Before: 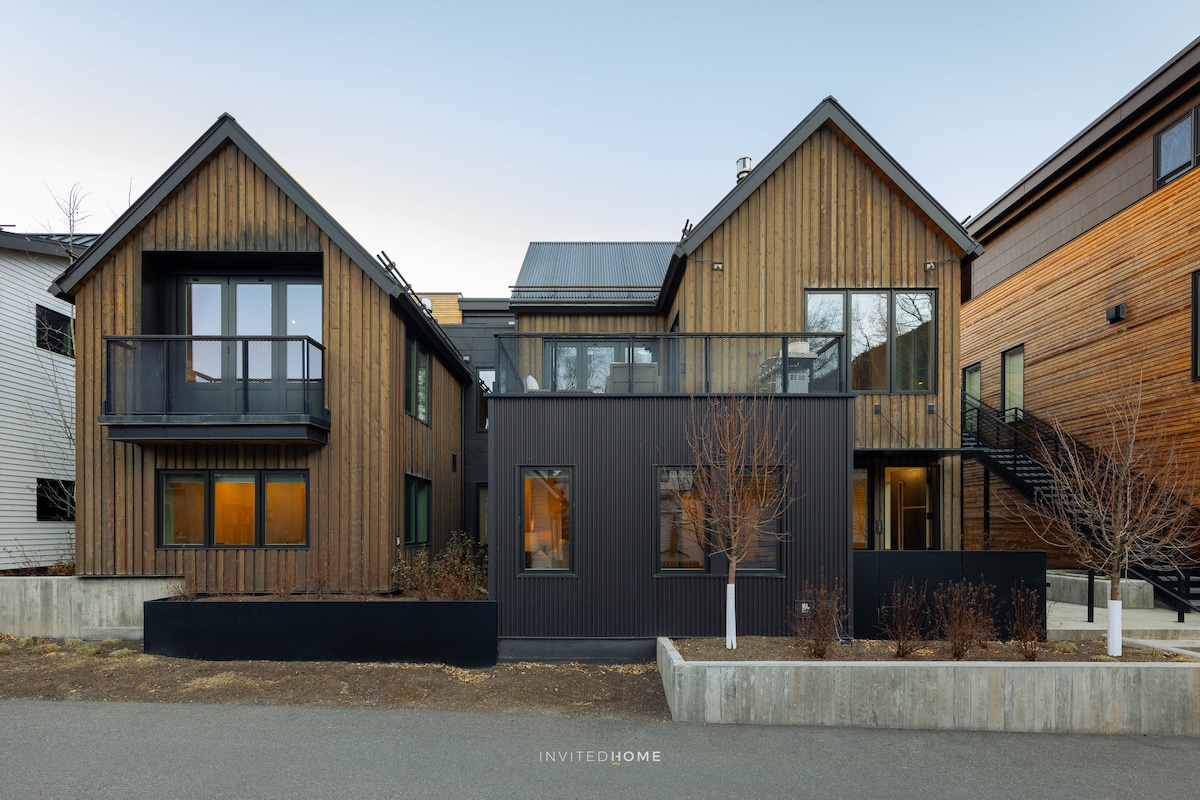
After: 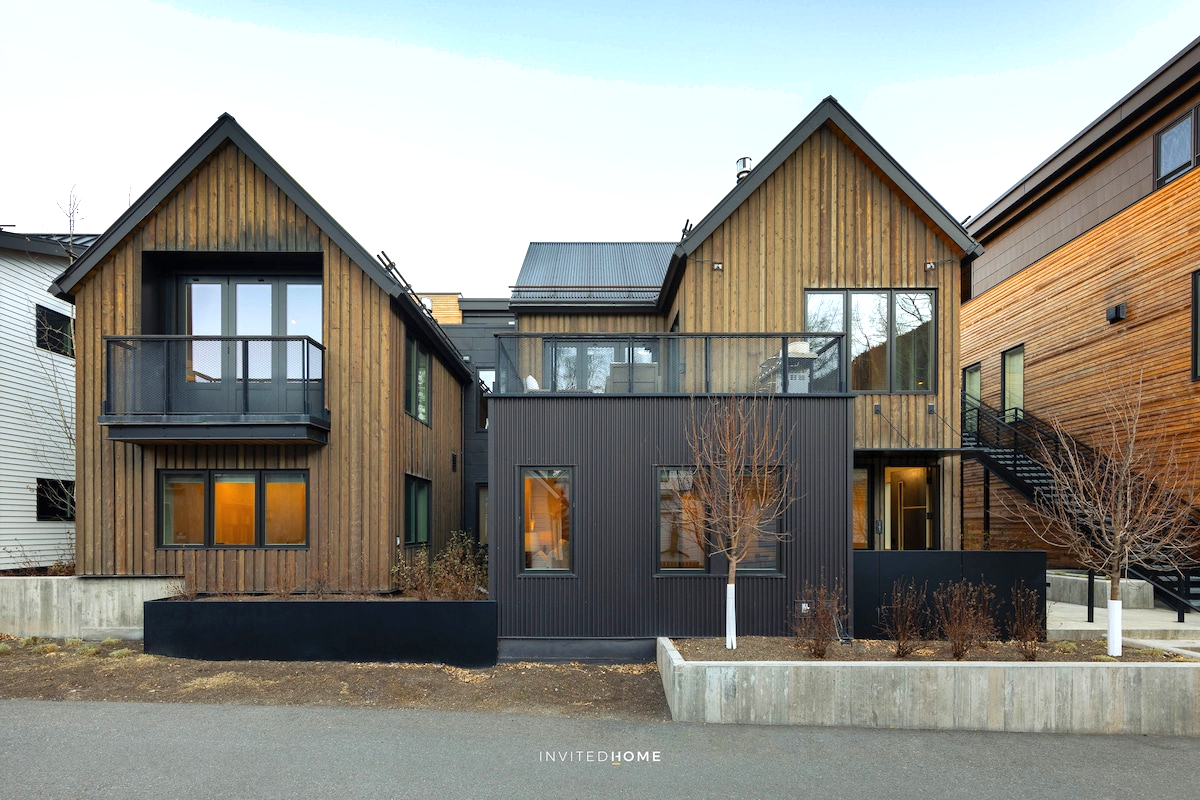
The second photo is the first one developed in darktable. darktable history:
shadows and highlights: highlights color adjustment 49.48%, low approximation 0.01, soften with gaussian
exposure: exposure 0.603 EV, compensate highlight preservation false
